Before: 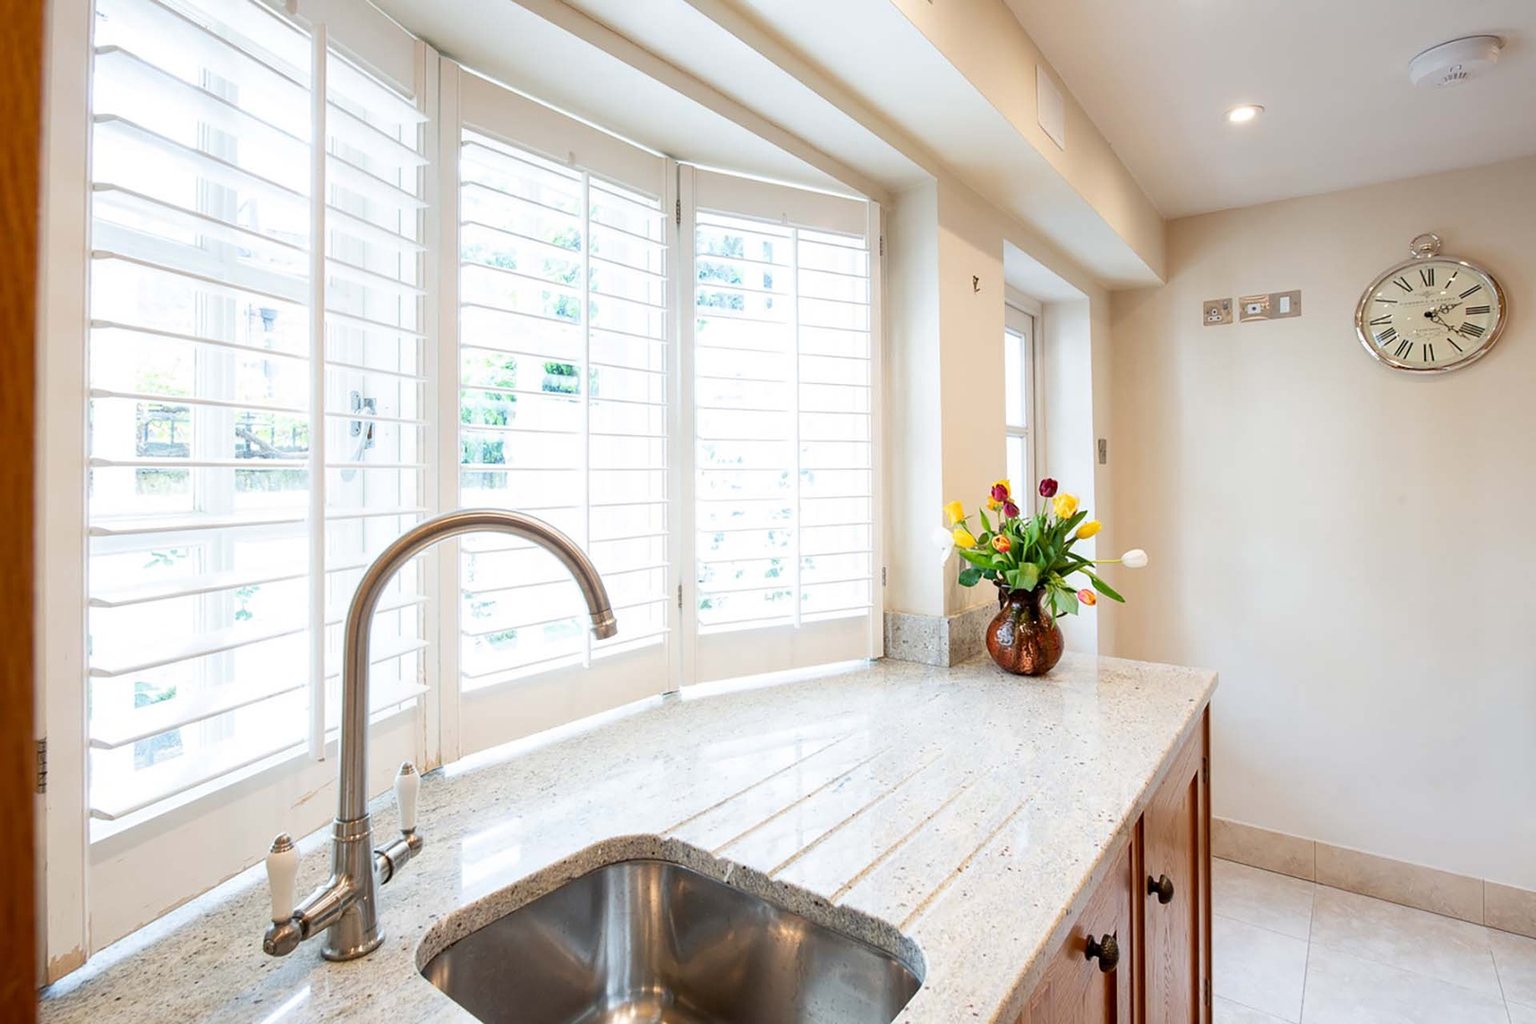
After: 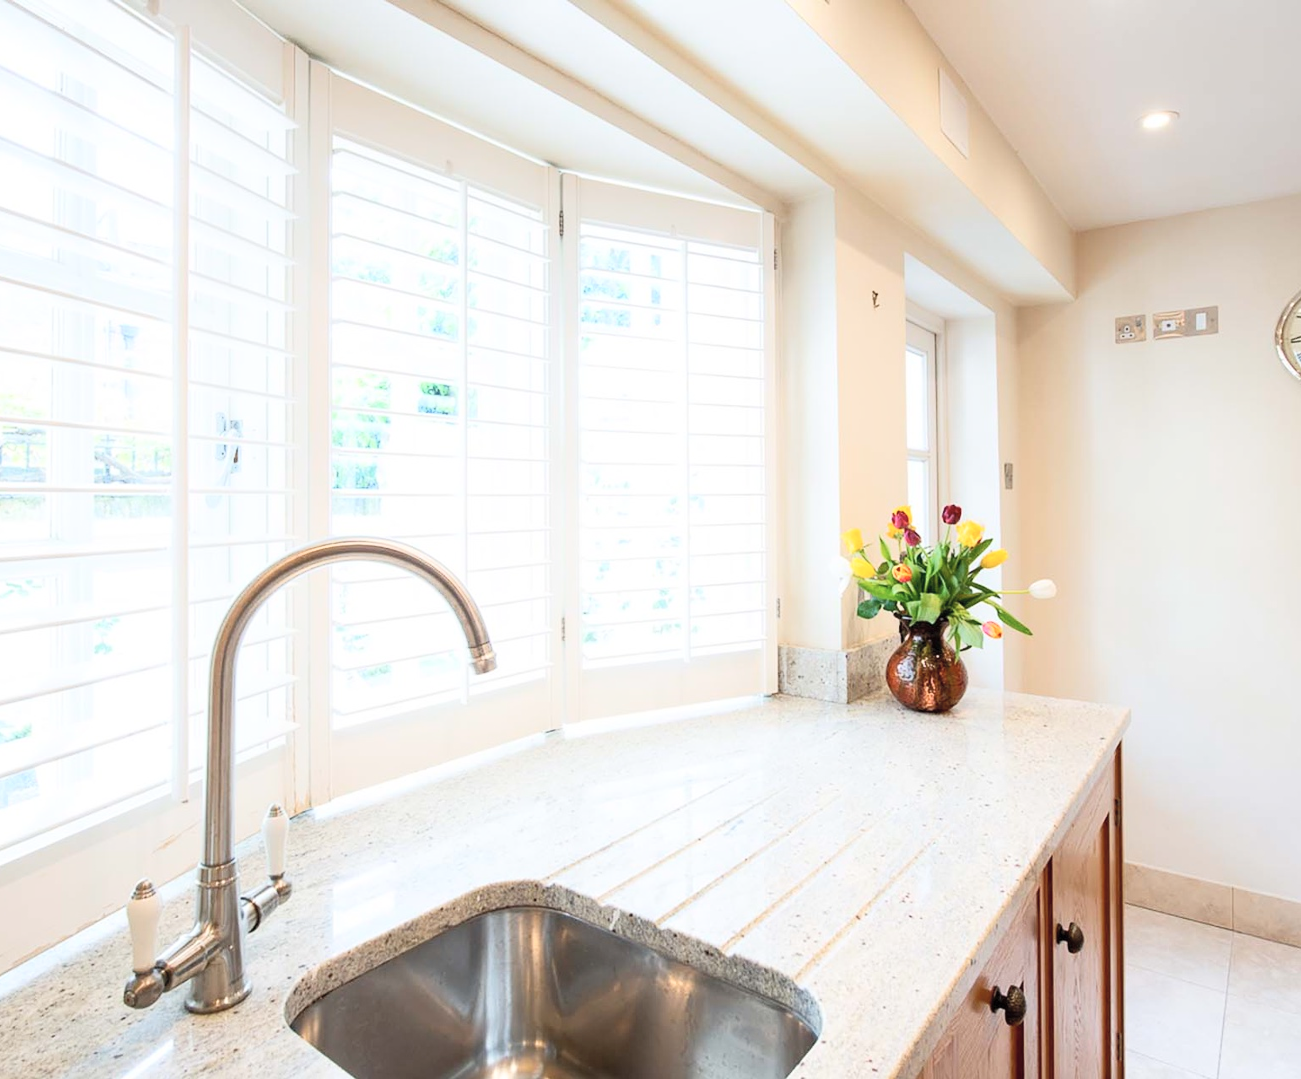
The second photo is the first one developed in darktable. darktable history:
crop and rotate: left 9.533%, right 10.13%
contrast brightness saturation: brightness 0.142
shadows and highlights: shadows 0.445, highlights 40.98
